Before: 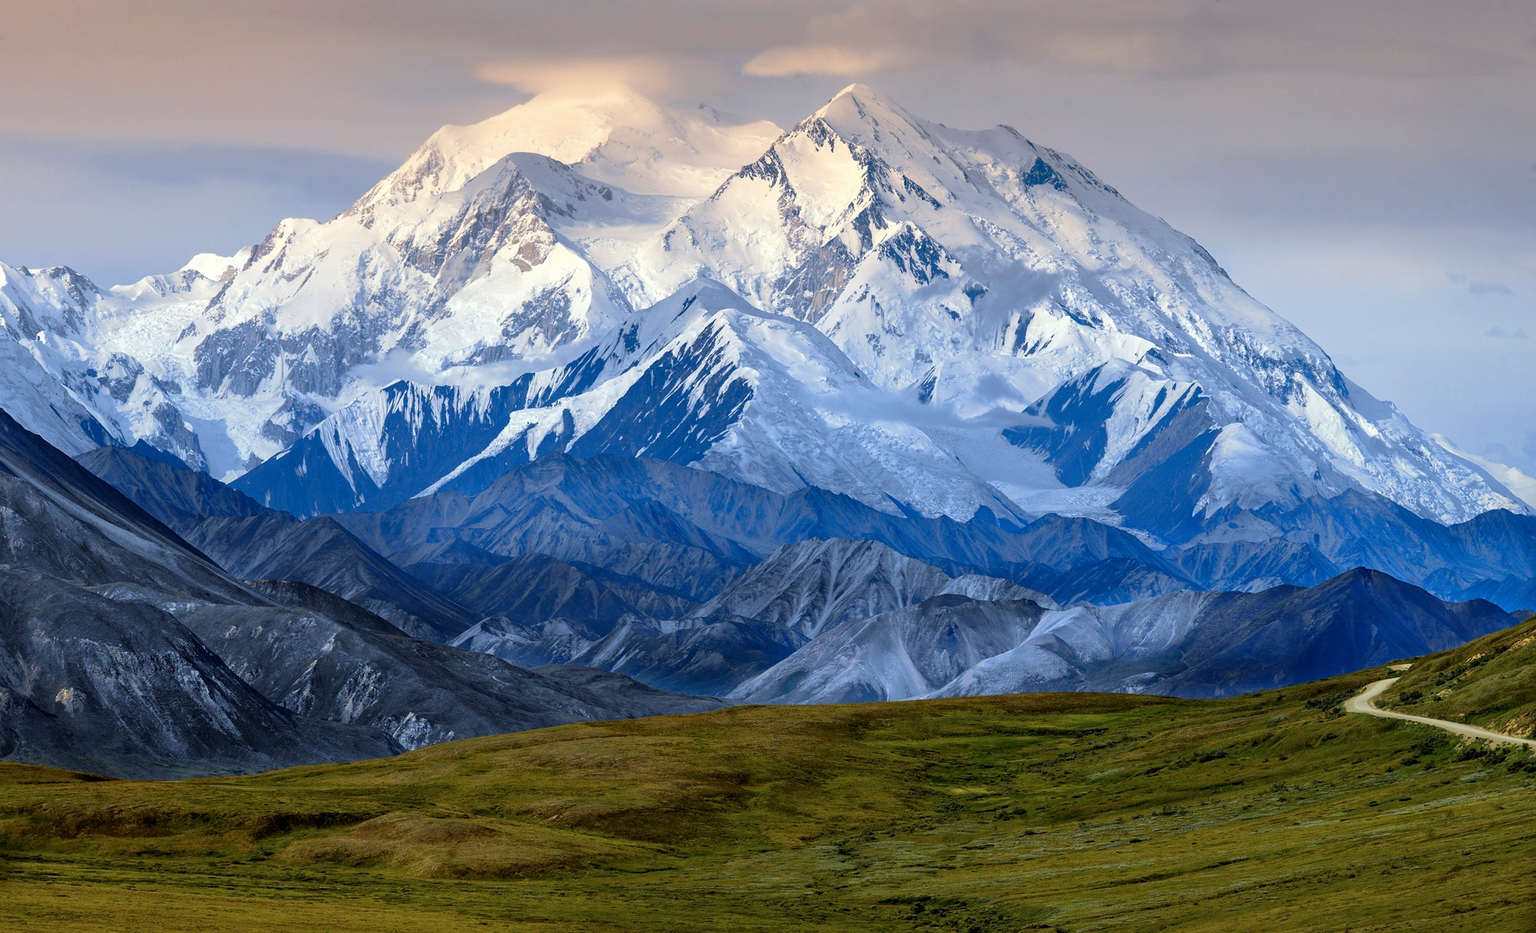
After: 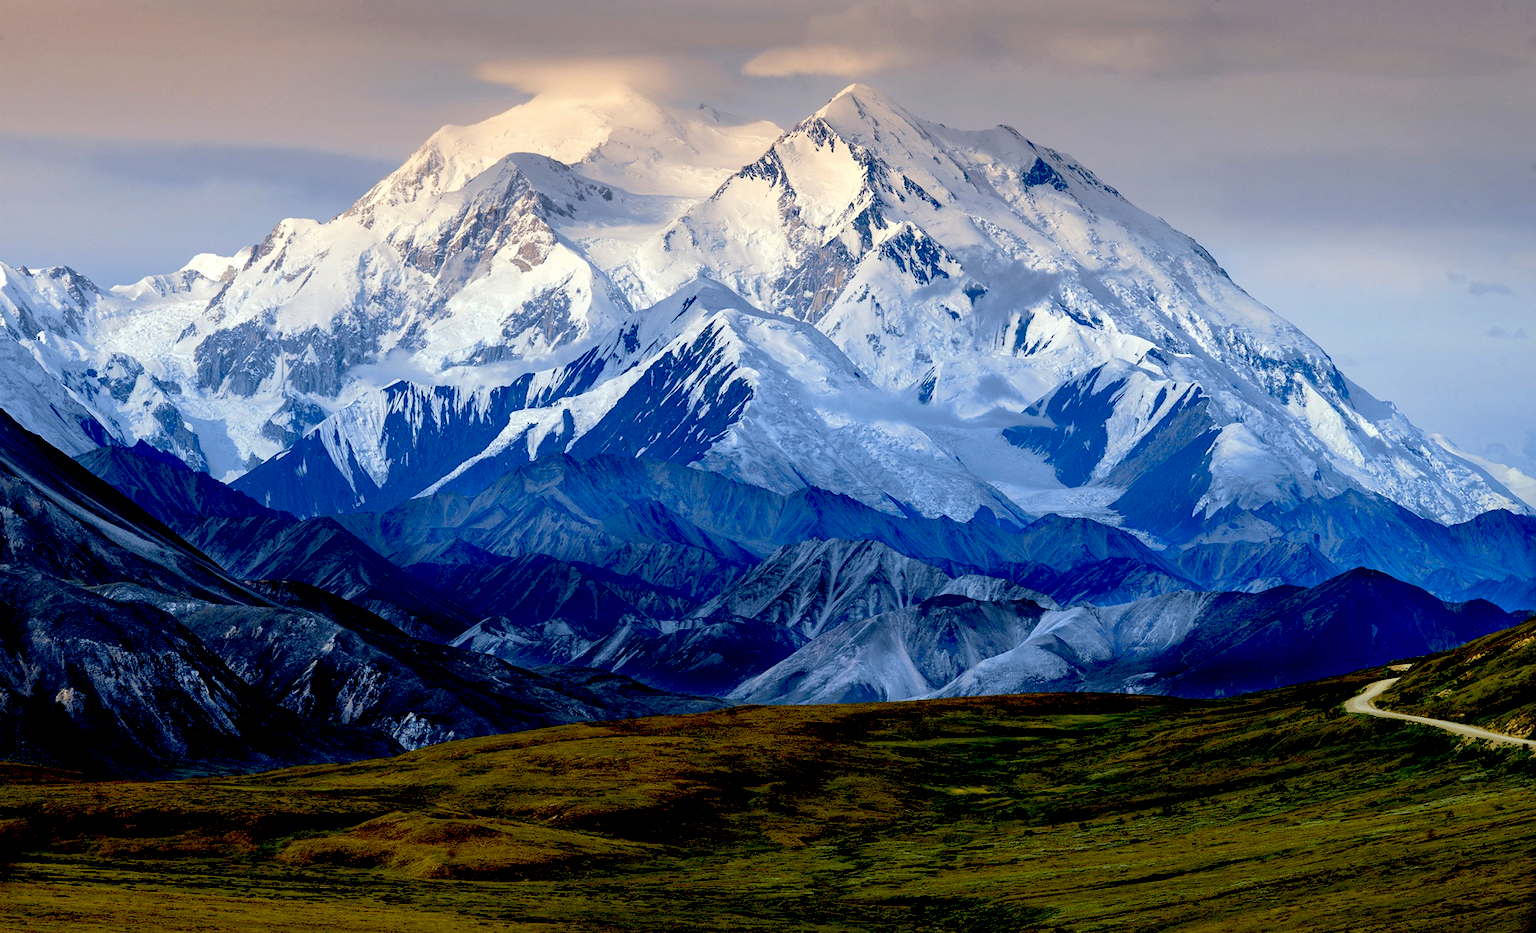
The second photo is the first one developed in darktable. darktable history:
exposure: black level correction 0.047, exposure 0.012 EV, compensate highlight preservation false
